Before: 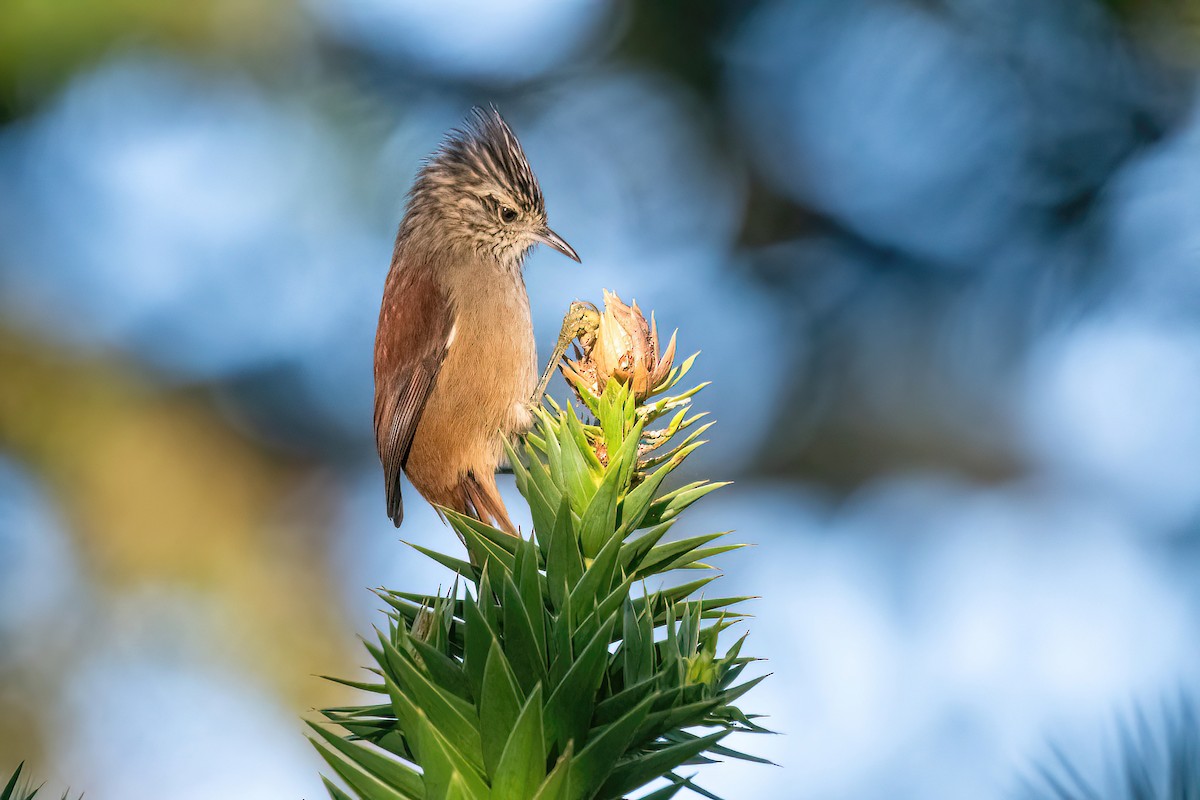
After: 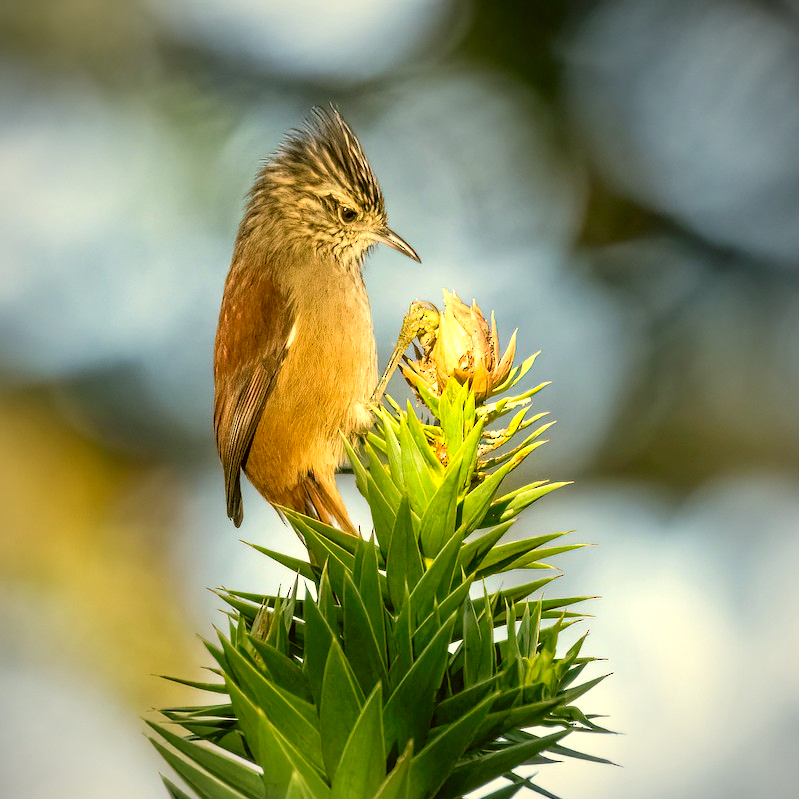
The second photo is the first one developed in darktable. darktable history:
exposure: black level correction 0.003, exposure 0.383 EV, compensate highlight preservation false
crop and rotate: left 13.342%, right 19.991%
vignetting: fall-off radius 60.92%
color balance rgb: on, module defaults
color correction: highlights a* 0.162, highlights b* 29.53, shadows a* -0.162, shadows b* 21.09
